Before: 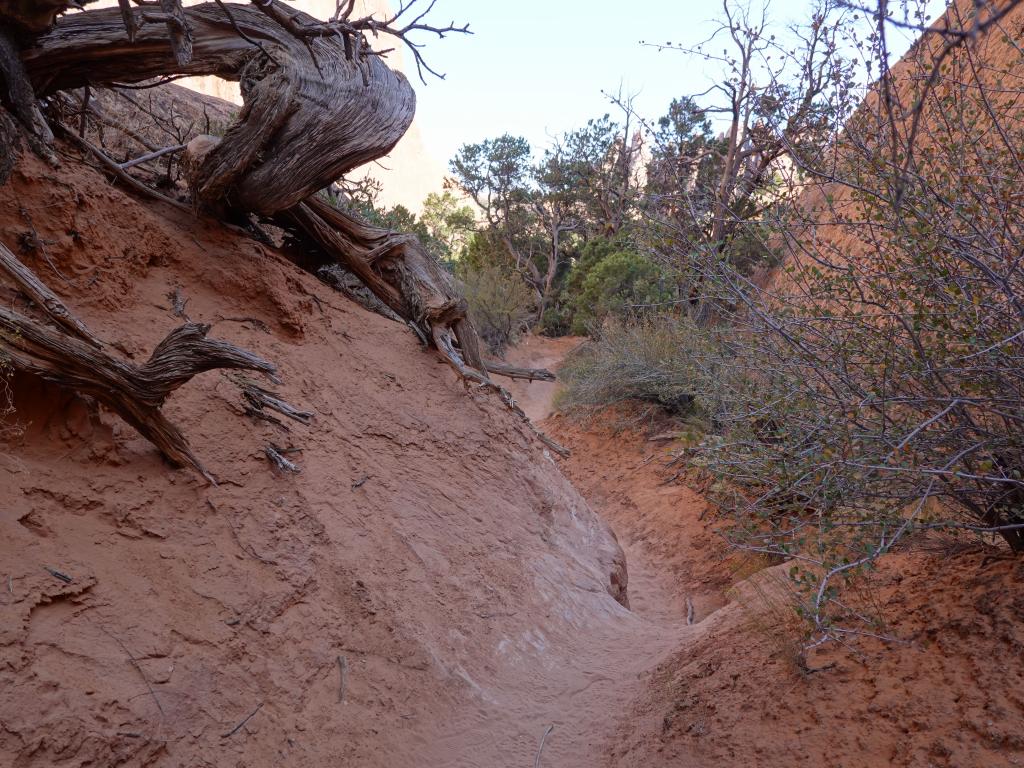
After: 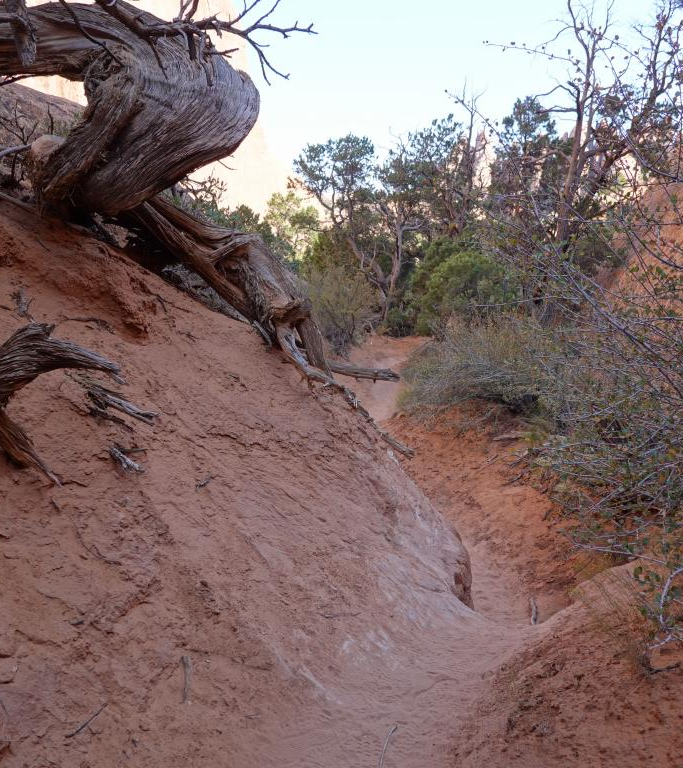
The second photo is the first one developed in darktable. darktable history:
crop and rotate: left 15.271%, right 17.942%
